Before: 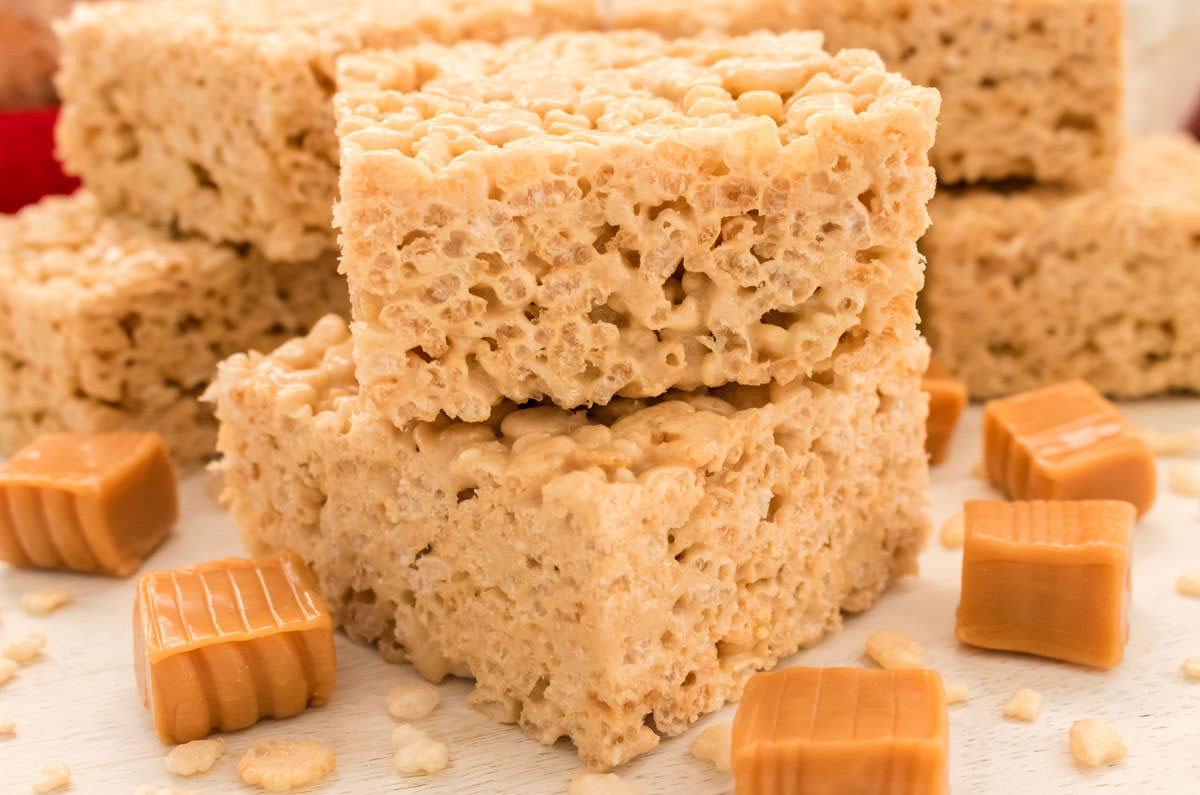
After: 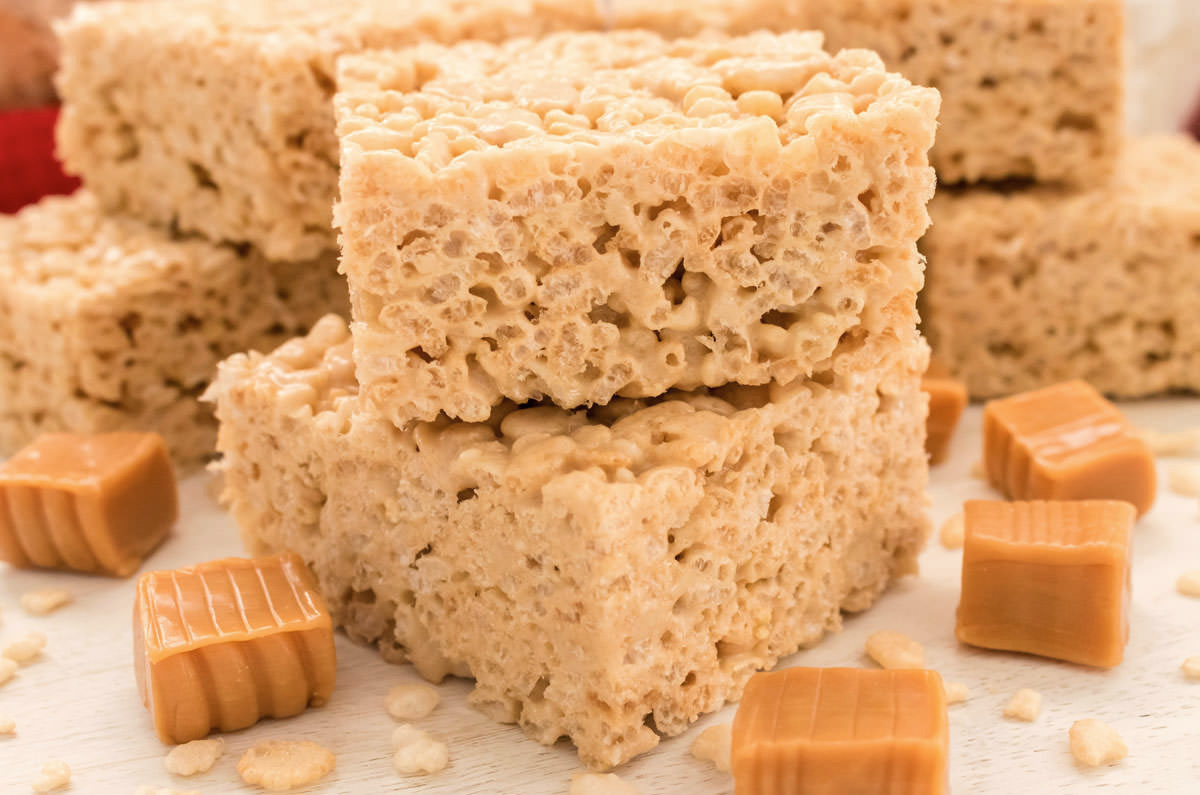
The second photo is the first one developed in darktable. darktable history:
contrast brightness saturation: saturation -0.098
